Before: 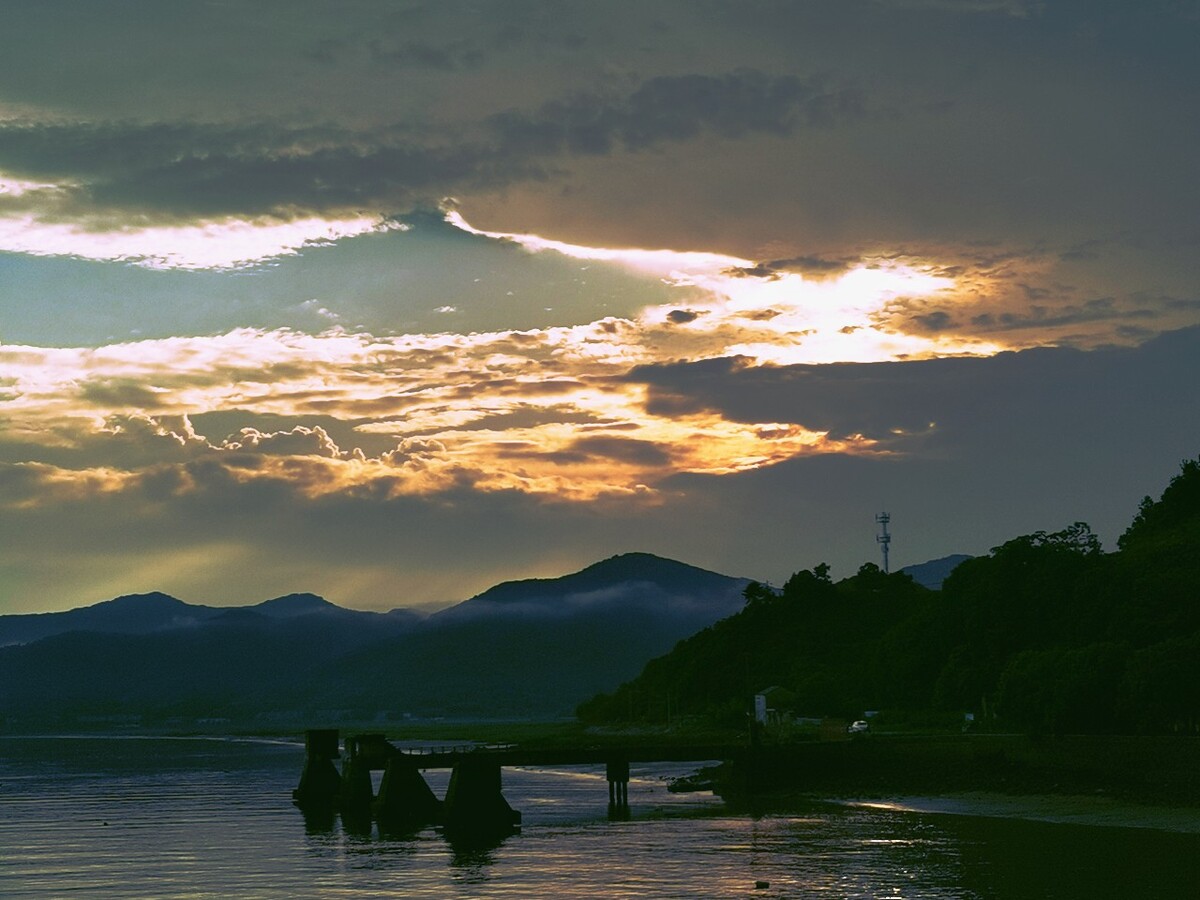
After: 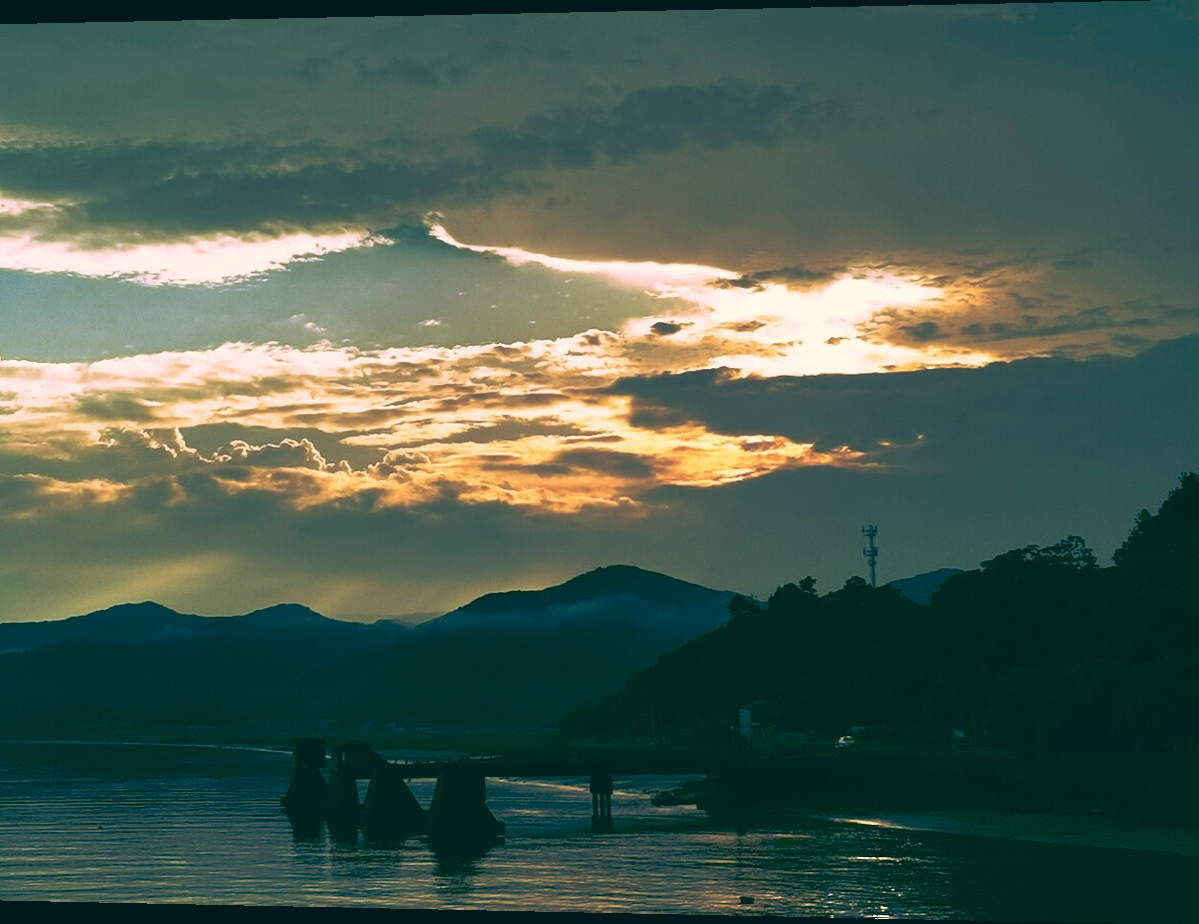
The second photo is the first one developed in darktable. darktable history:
rotate and perspective: lens shift (horizontal) -0.055, automatic cropping off
color balance: lift [1.005, 0.99, 1.007, 1.01], gamma [1, 0.979, 1.011, 1.021], gain [0.923, 1.098, 1.025, 0.902], input saturation 90.45%, contrast 7.73%, output saturation 105.91%
